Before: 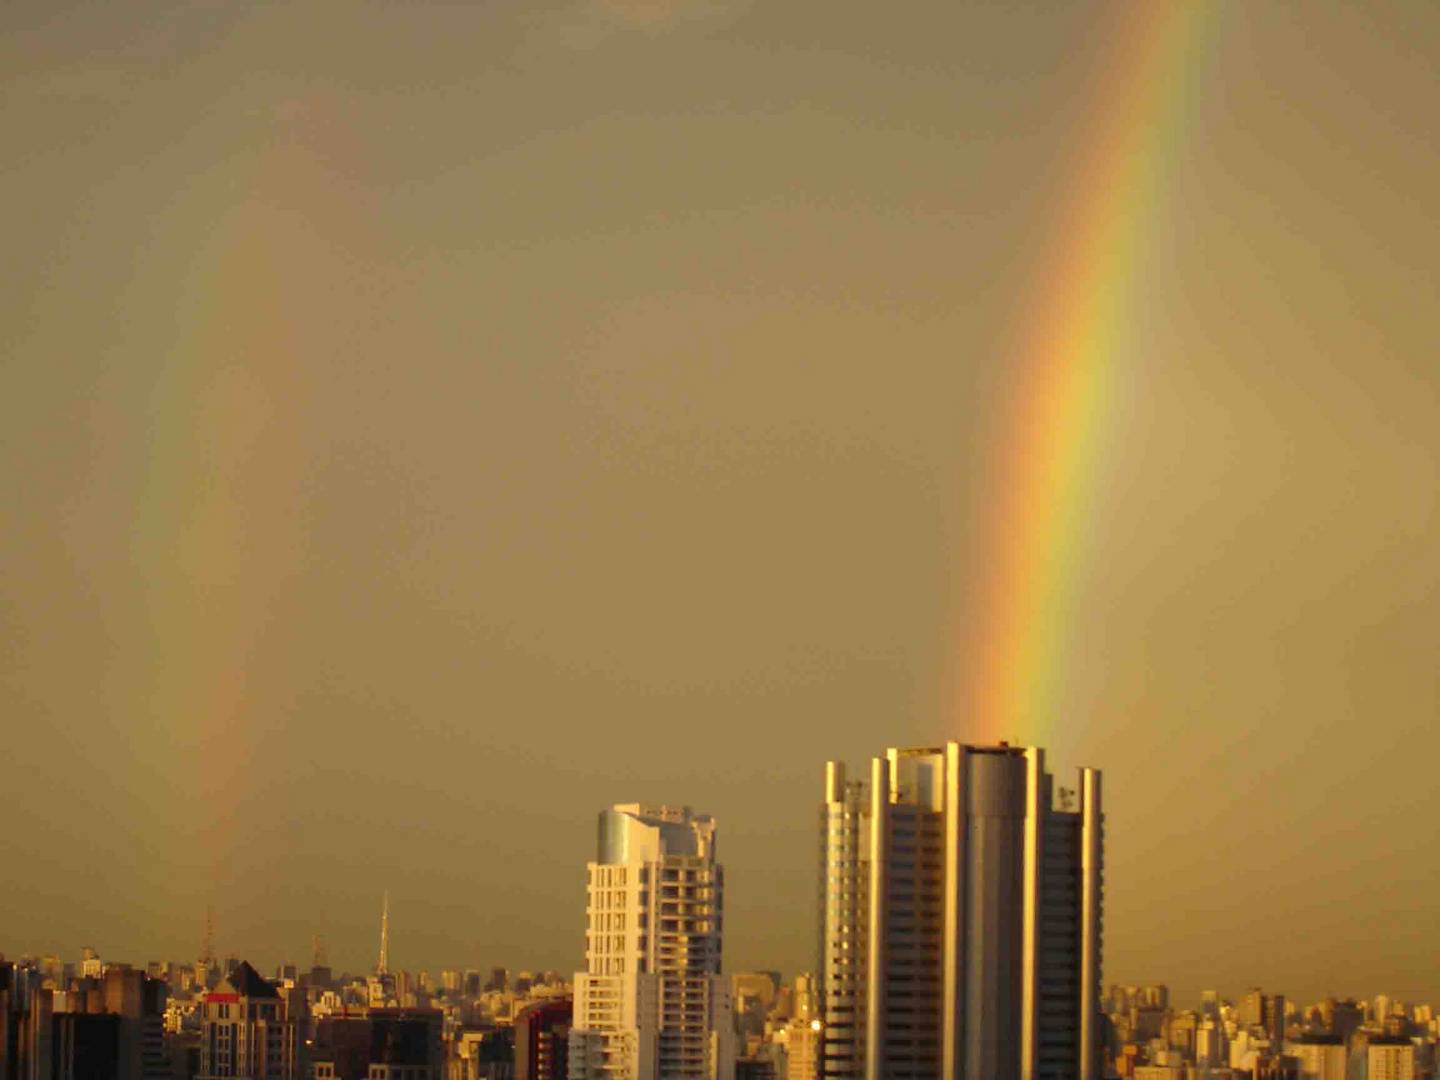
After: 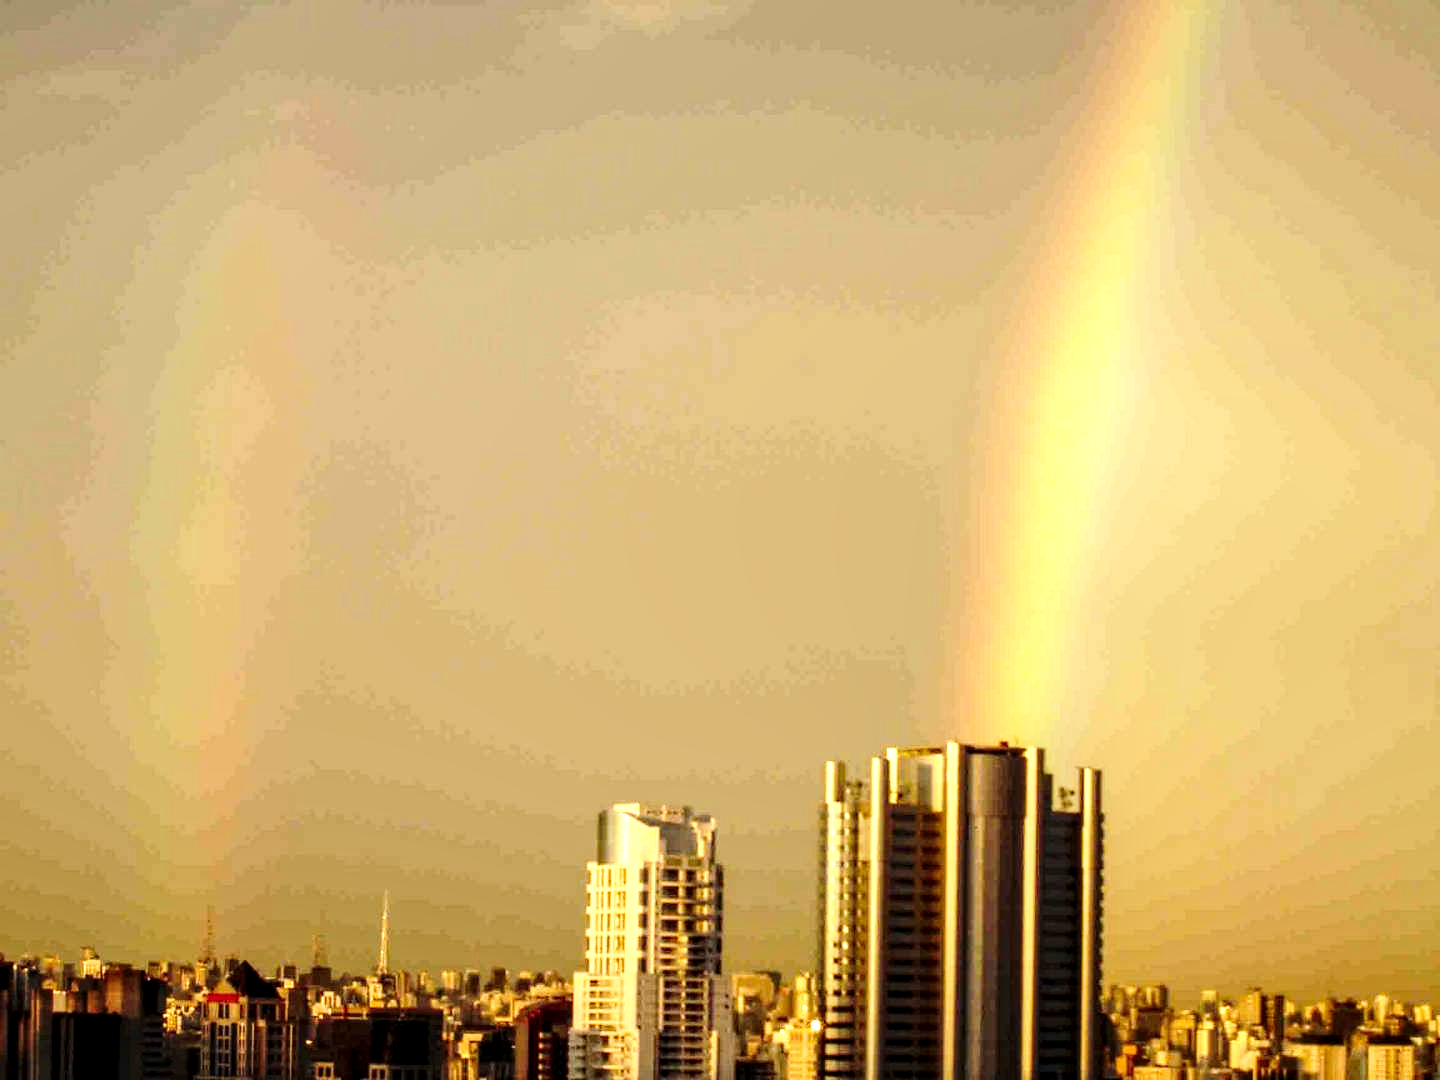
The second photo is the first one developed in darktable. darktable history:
tone equalizer: -8 EV -0.437 EV, -7 EV -0.407 EV, -6 EV -0.339 EV, -5 EV -0.231 EV, -3 EV 0.25 EV, -2 EV 0.321 EV, -1 EV 0.394 EV, +0 EV 0.417 EV, edges refinement/feathering 500, mask exposure compensation -1.57 EV, preserve details no
base curve: curves: ch0 [(0, 0) (0.028, 0.03) (0.121, 0.232) (0.46, 0.748) (0.859, 0.968) (1, 1)], preserve colors none
local contrast: detail 156%
